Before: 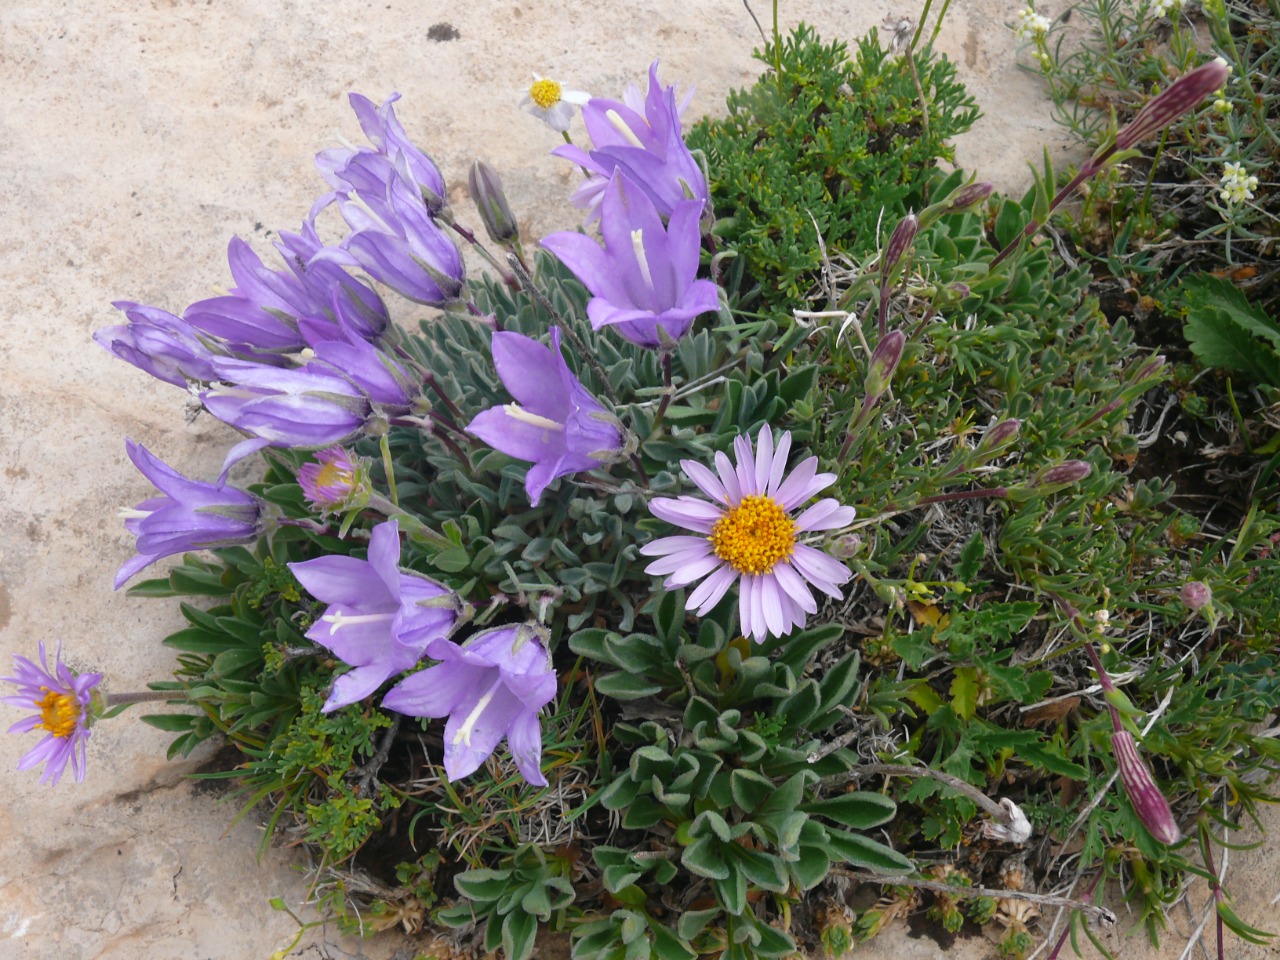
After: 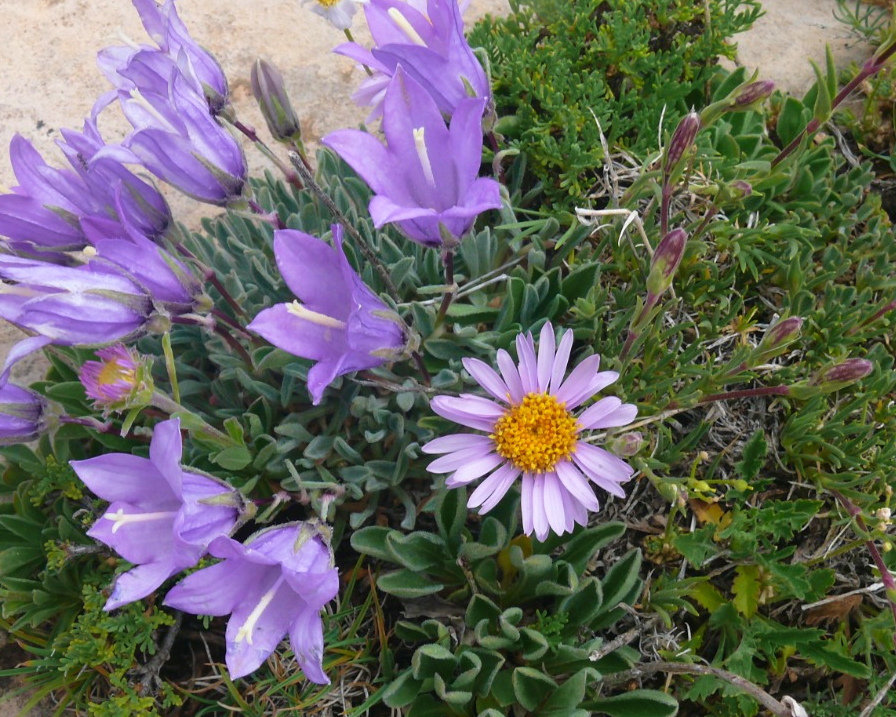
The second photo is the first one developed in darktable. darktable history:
crop and rotate: left 17.083%, top 10.647%, right 12.914%, bottom 14.569%
velvia: on, module defaults
